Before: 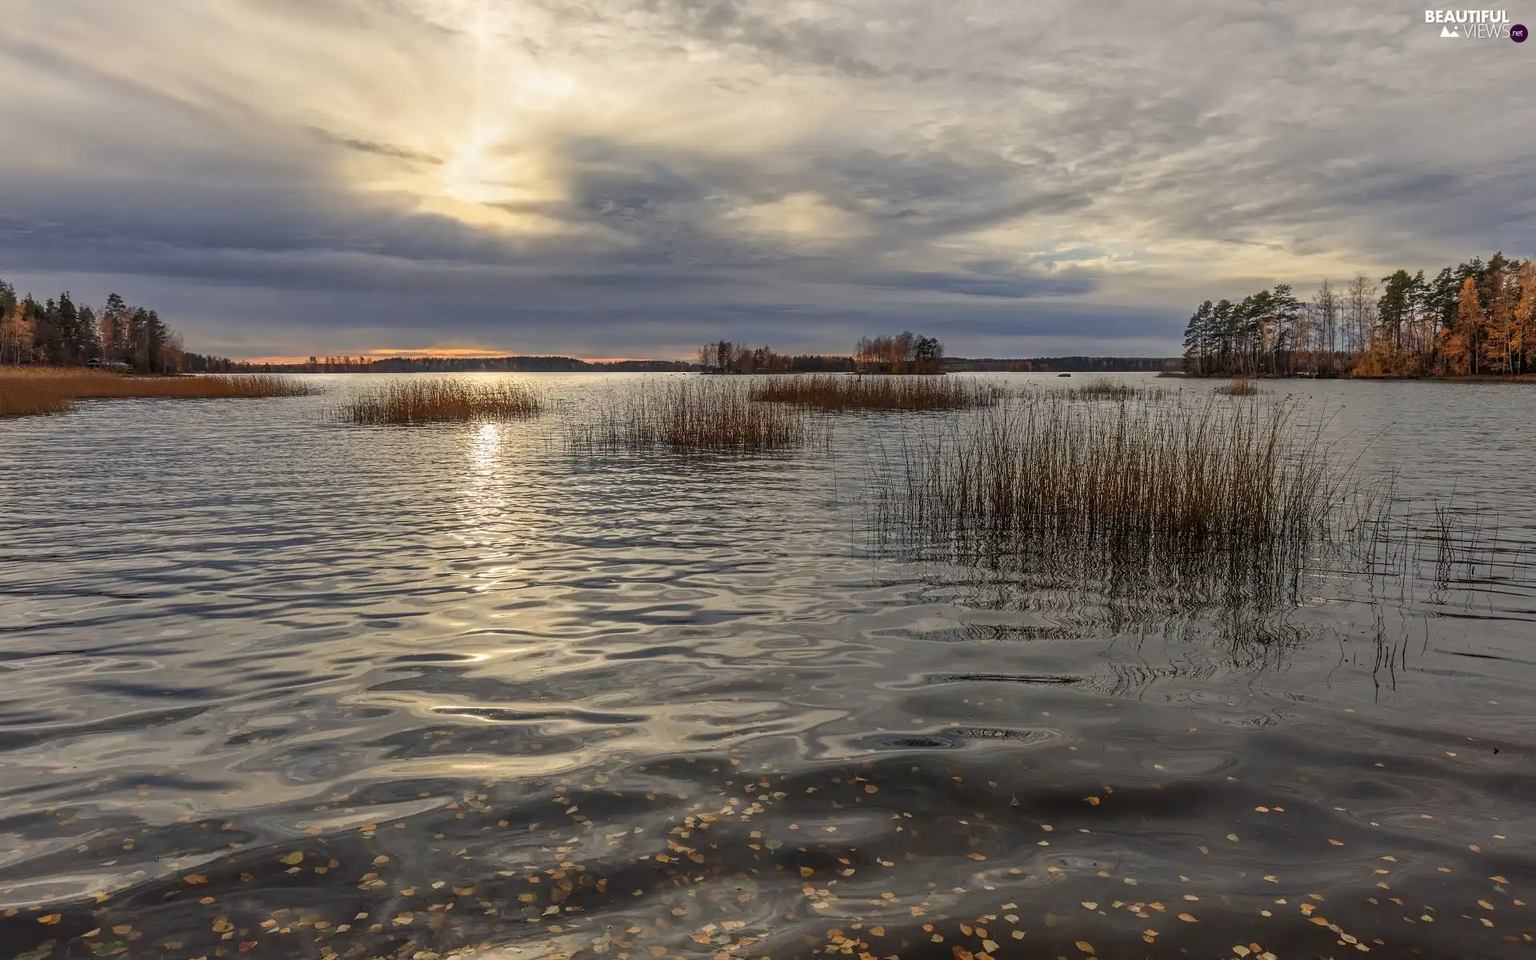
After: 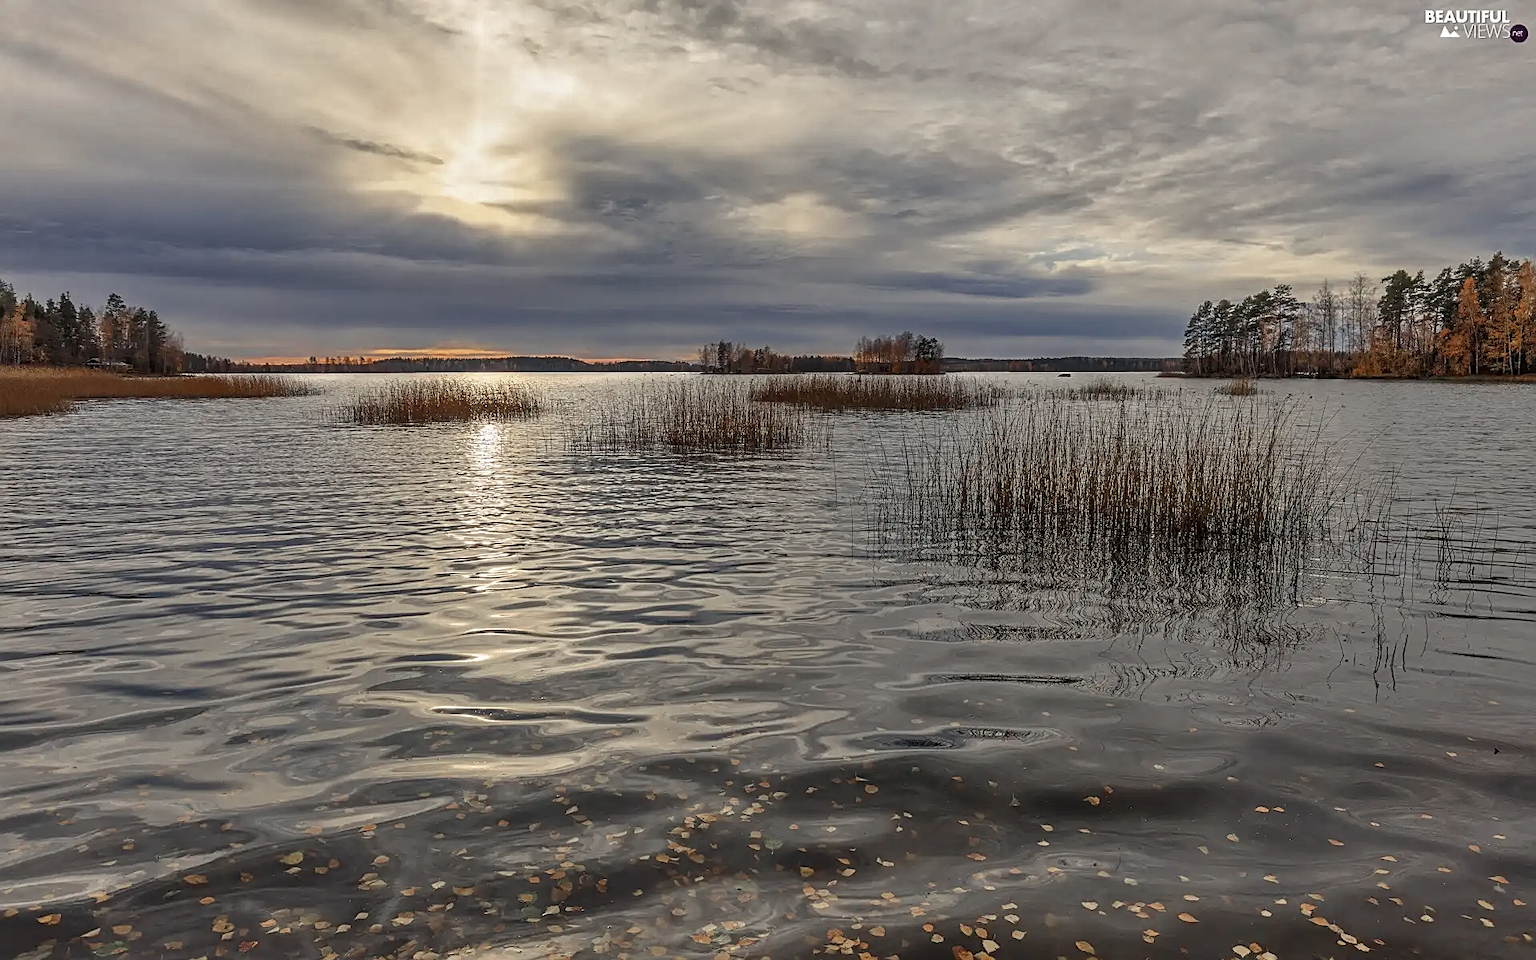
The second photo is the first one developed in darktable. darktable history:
sharpen: on, module defaults
shadows and highlights: low approximation 0.01, soften with gaussian
color zones: curves: ch0 [(0, 0.5) (0.125, 0.4) (0.25, 0.5) (0.375, 0.4) (0.5, 0.4) (0.625, 0.35) (0.75, 0.35) (0.875, 0.5)]; ch1 [(0, 0.35) (0.125, 0.45) (0.25, 0.35) (0.375, 0.35) (0.5, 0.35) (0.625, 0.35) (0.75, 0.45) (0.875, 0.35)]; ch2 [(0, 0.6) (0.125, 0.5) (0.25, 0.5) (0.375, 0.6) (0.5, 0.6) (0.625, 0.5) (0.75, 0.5) (0.875, 0.5)]
